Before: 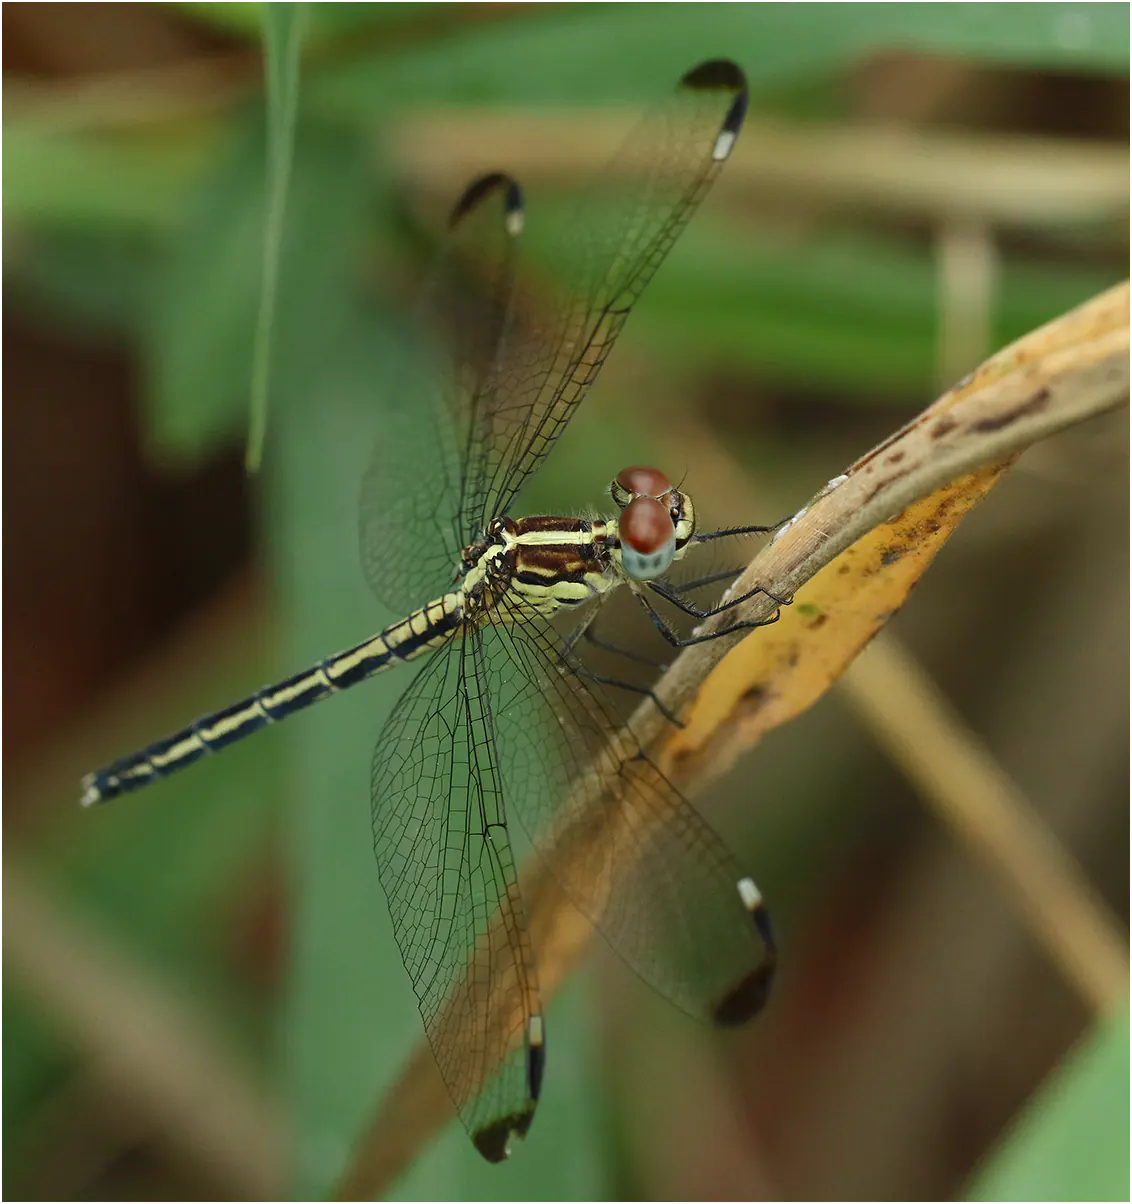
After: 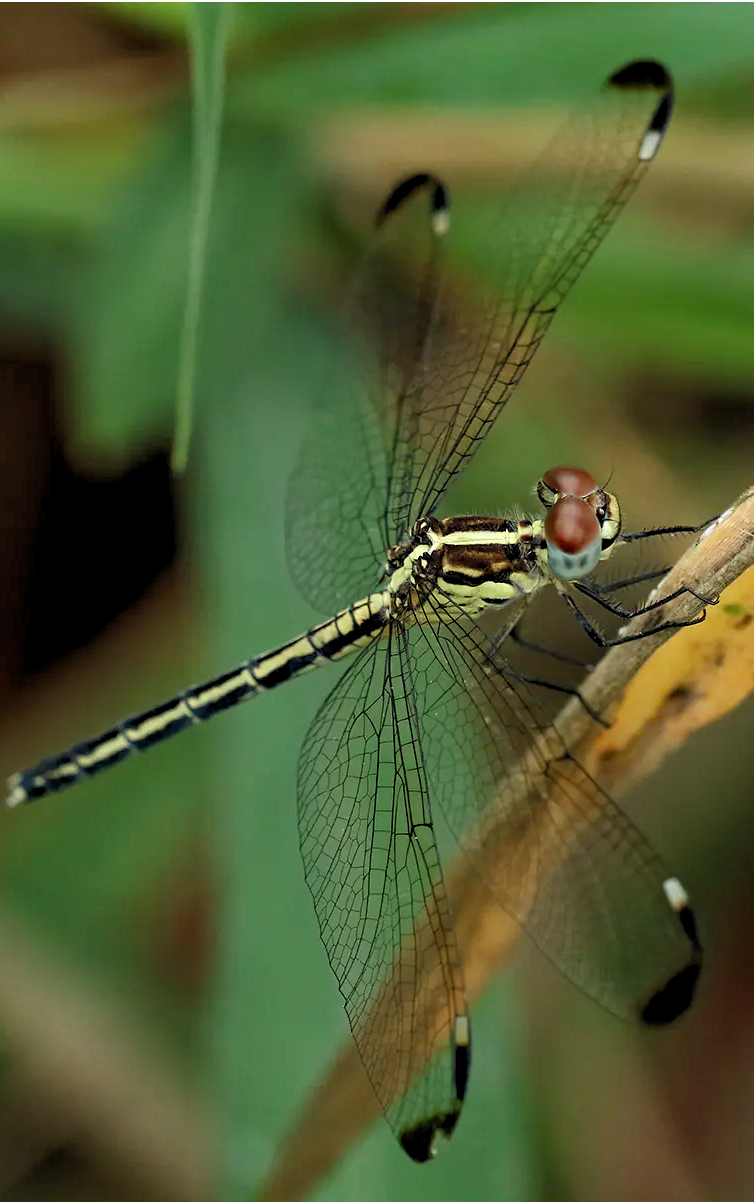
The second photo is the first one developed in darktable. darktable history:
crop and rotate: left 6.617%, right 26.717%
haze removal: on, module defaults
rgb levels: levels [[0.01, 0.419, 0.839], [0, 0.5, 1], [0, 0.5, 1]]
levels: mode automatic, gray 50.8%
